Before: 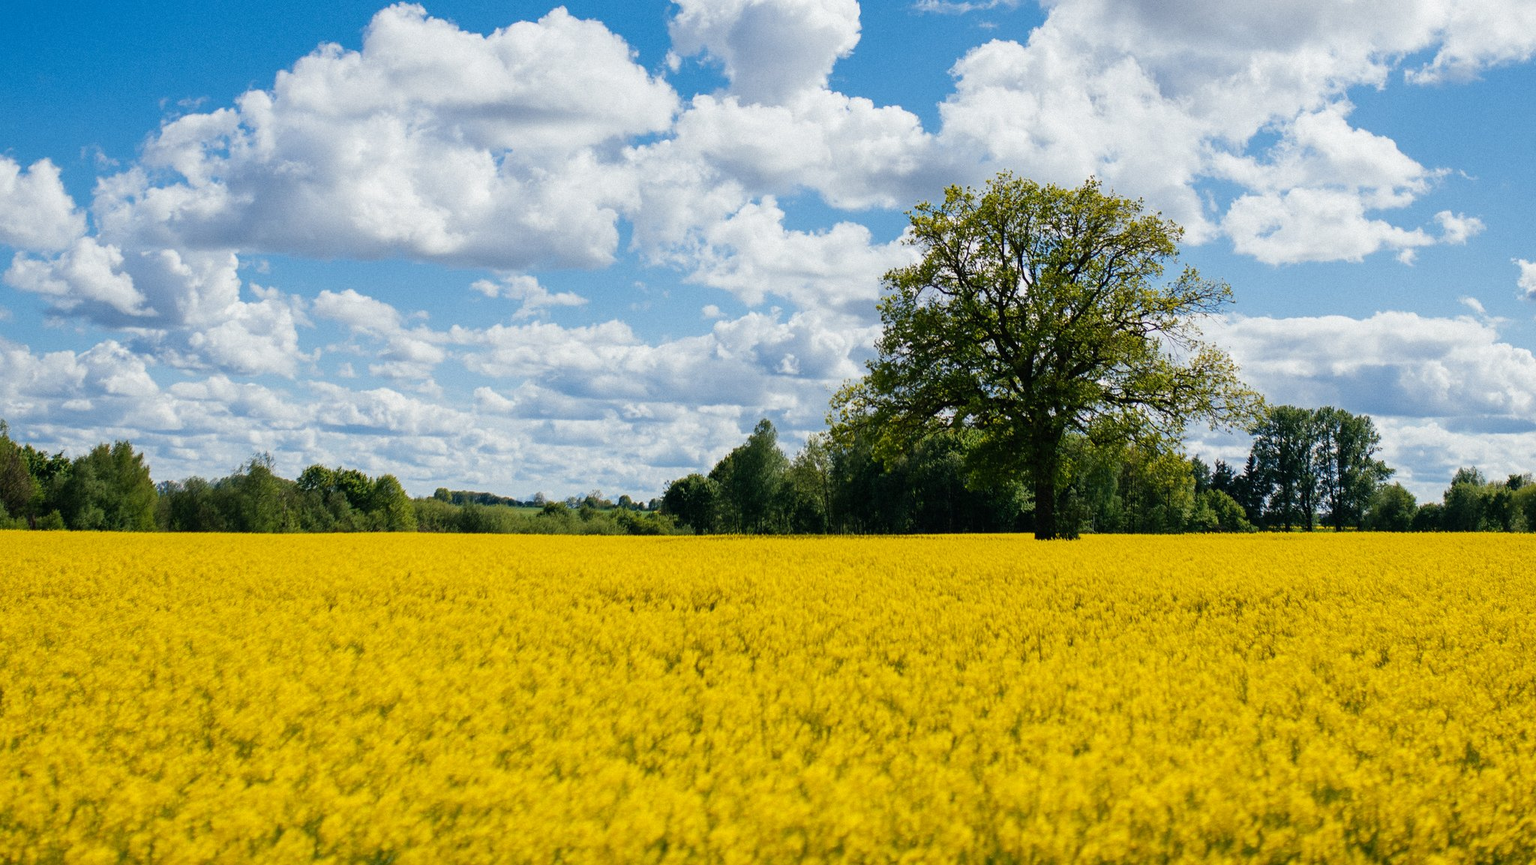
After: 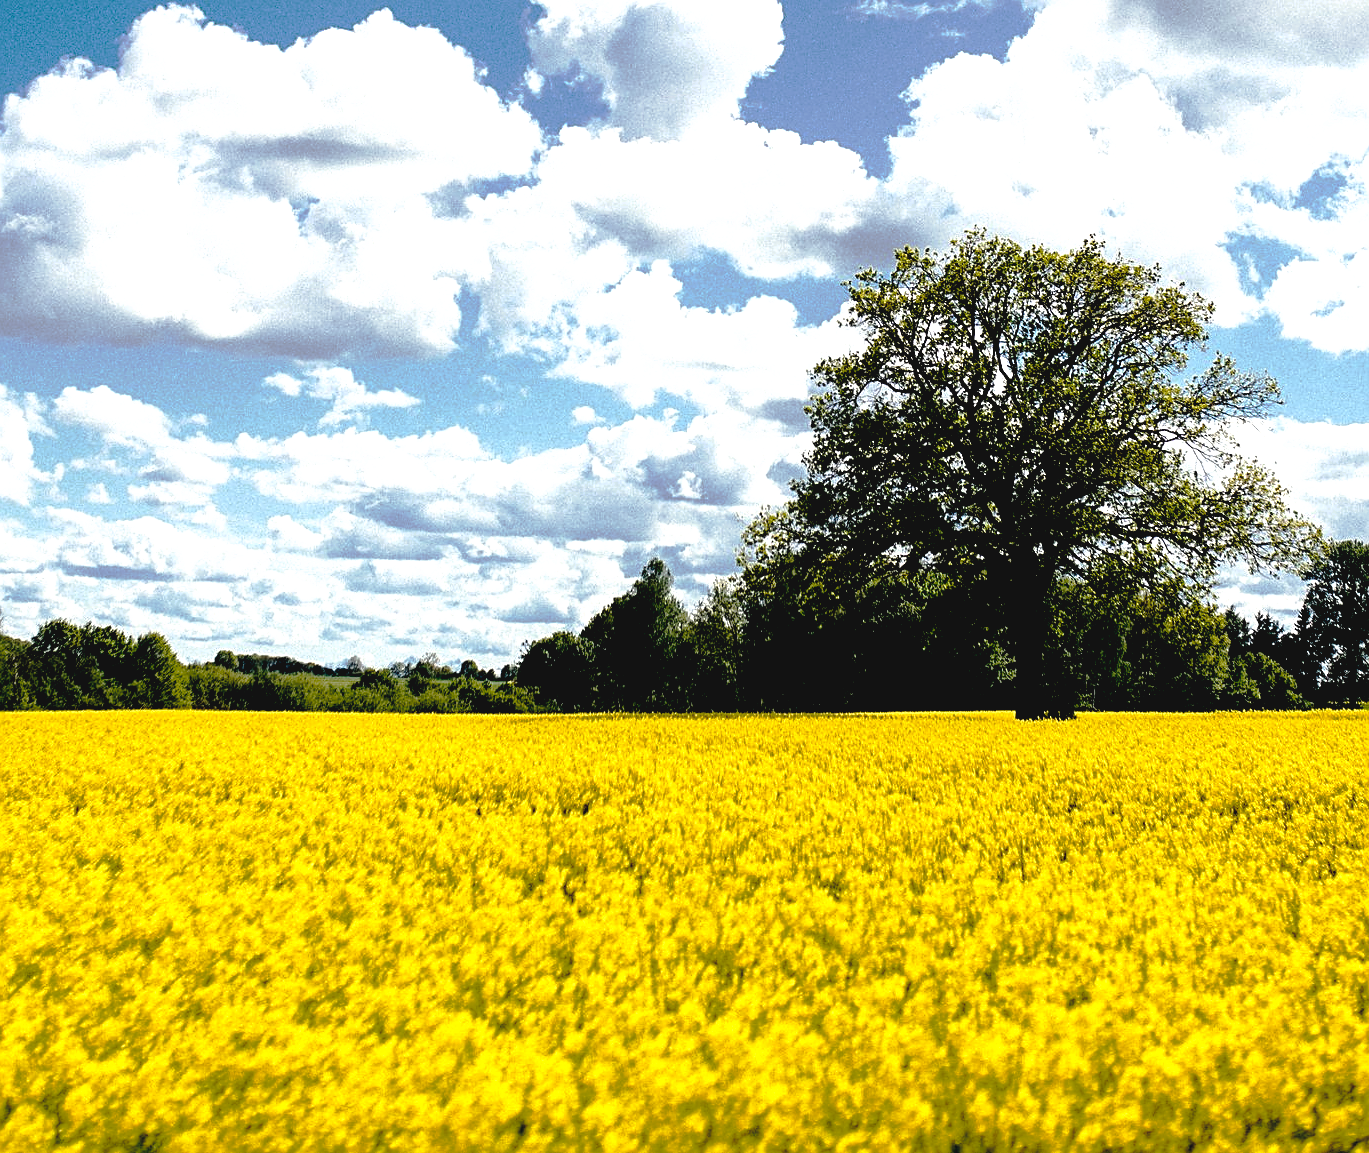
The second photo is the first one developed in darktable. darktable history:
exposure: black level correction 0.002, exposure 0.295 EV, compensate highlight preservation false
crop and rotate: left 17.793%, right 15.323%
sharpen: on, module defaults
tone equalizer: -8 EV -0.437 EV, -7 EV -0.393 EV, -6 EV -0.372 EV, -5 EV -0.183 EV, -3 EV 0.193 EV, -2 EV 0.338 EV, -1 EV 0.402 EV, +0 EV 0.441 EV, mask exposure compensation -0.513 EV
levels: levels [0, 0.618, 1]
base curve: curves: ch0 [(0.065, 0.026) (0.236, 0.358) (0.53, 0.546) (0.777, 0.841) (0.924, 0.992)], preserve colors none
color correction: highlights b* 3.01
